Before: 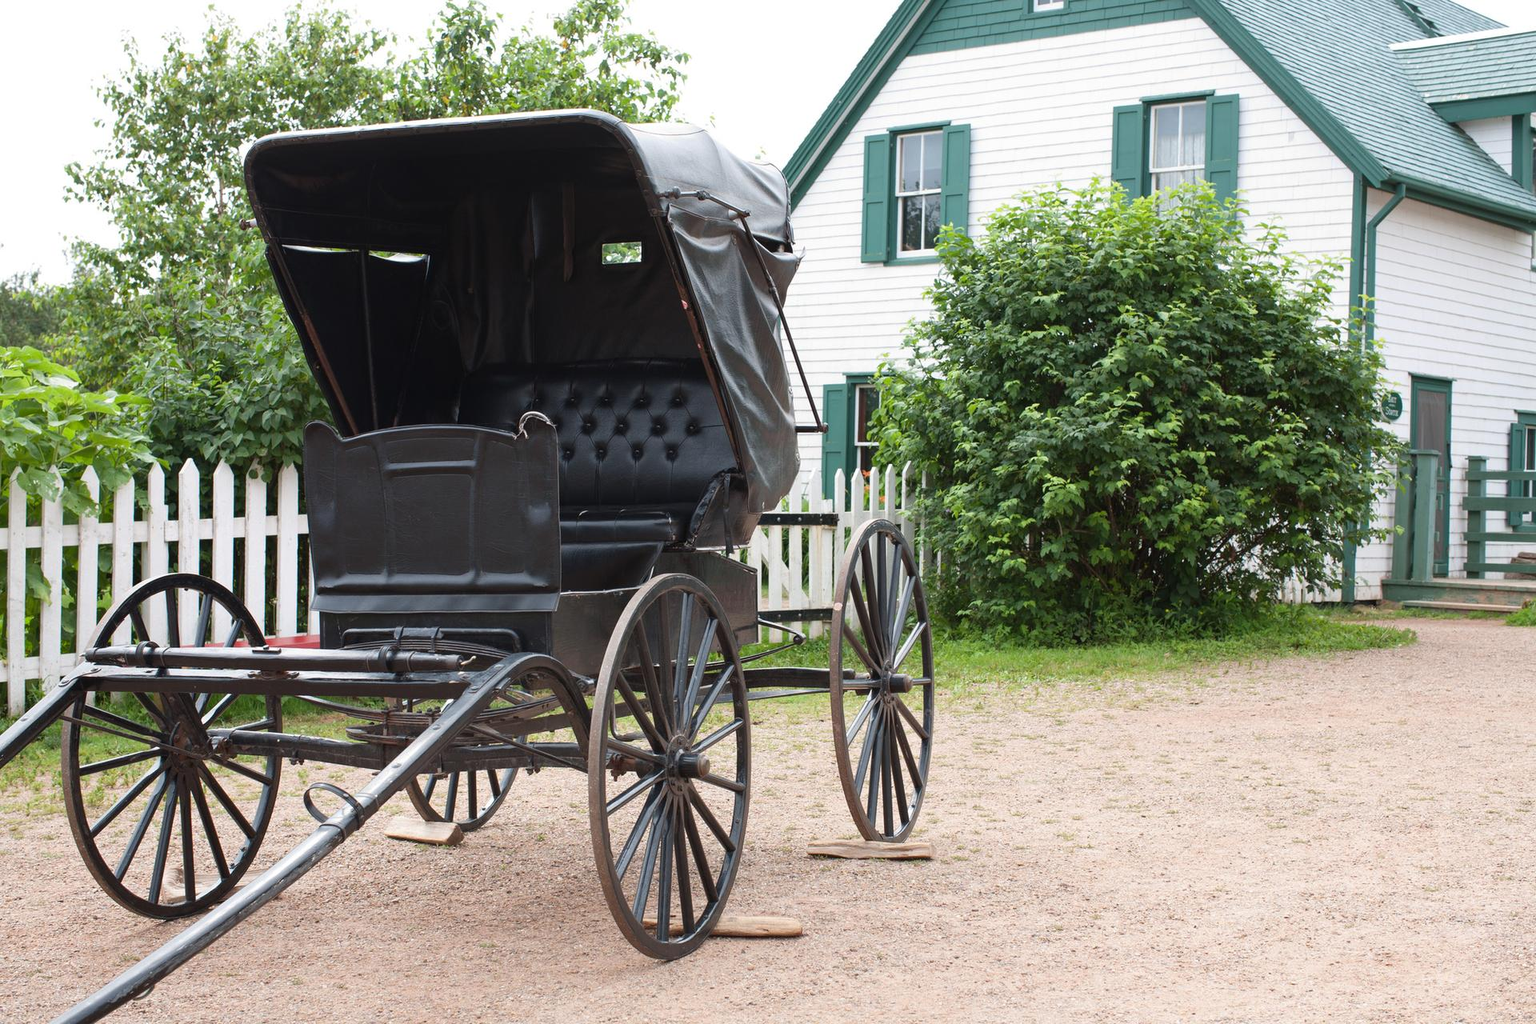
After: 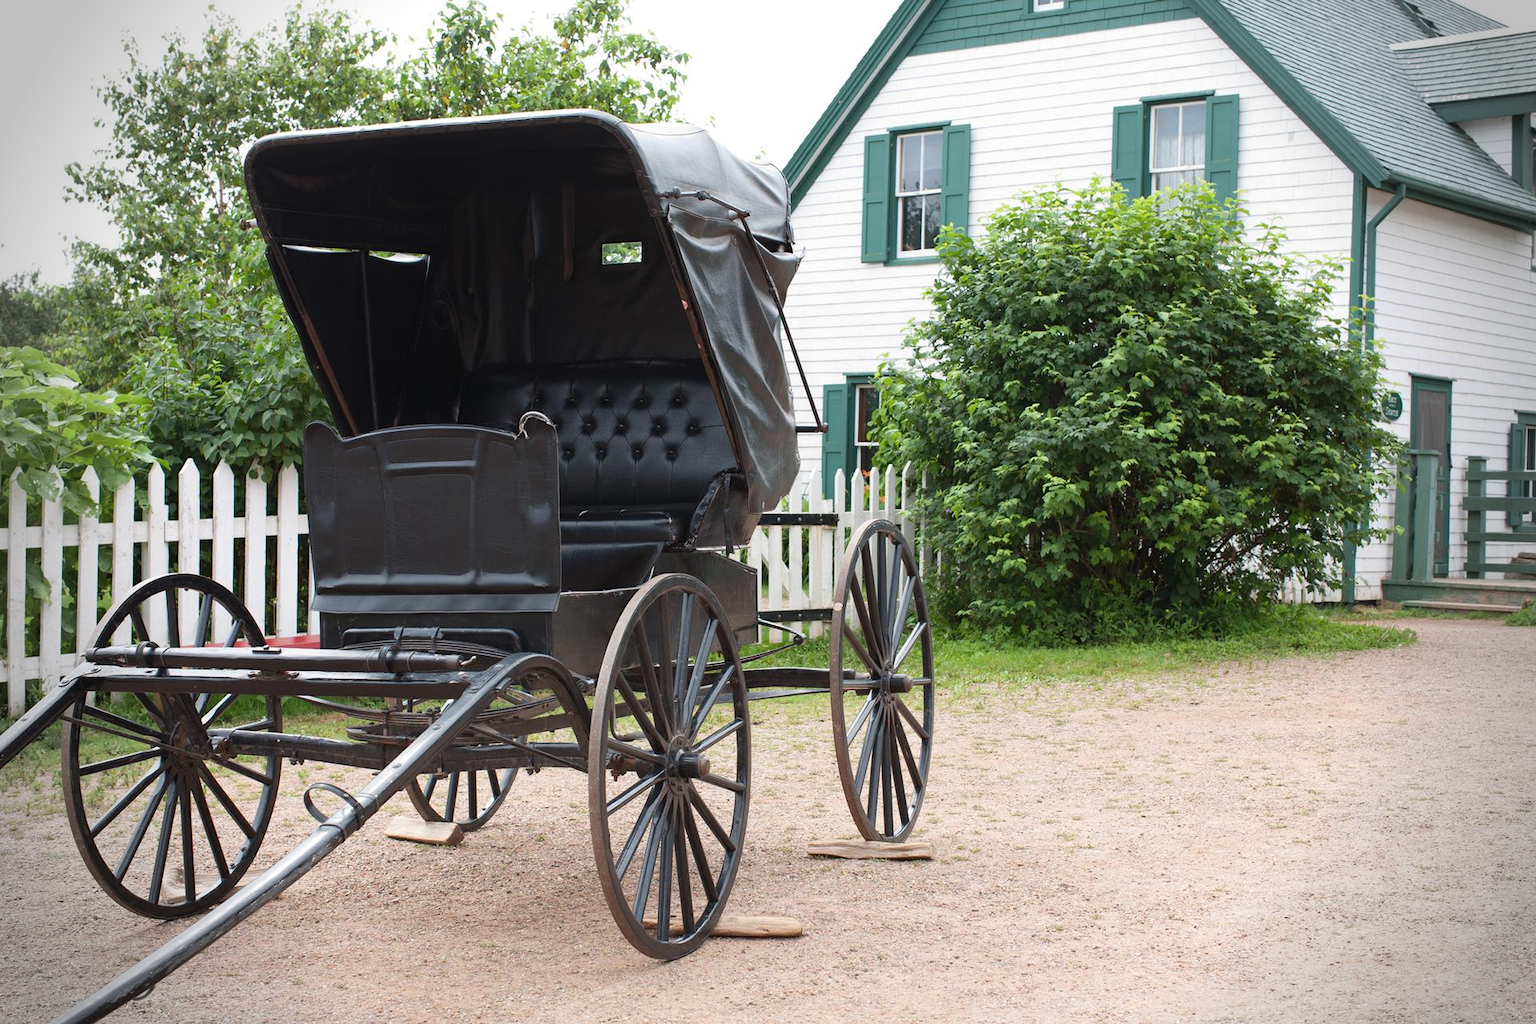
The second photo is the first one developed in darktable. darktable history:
vignetting: fall-off radius 31.48%, brightness -0.472
color balance rgb: on, module defaults
